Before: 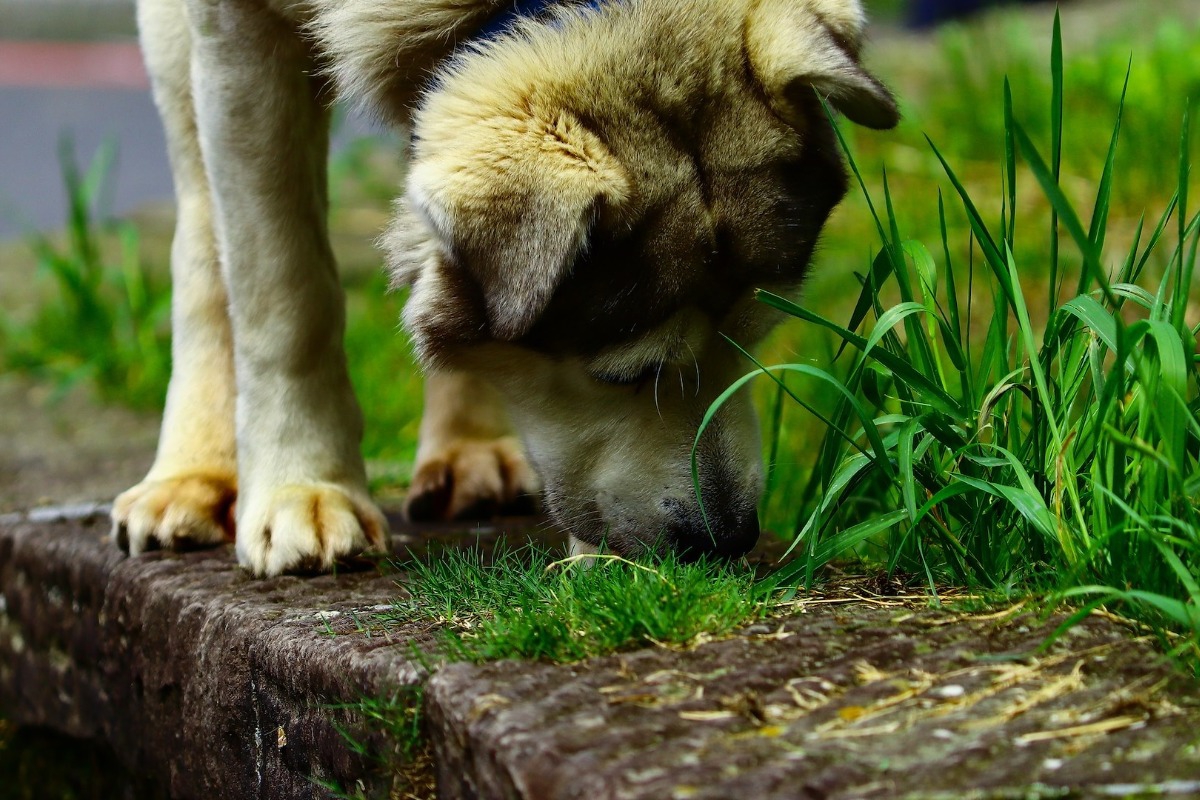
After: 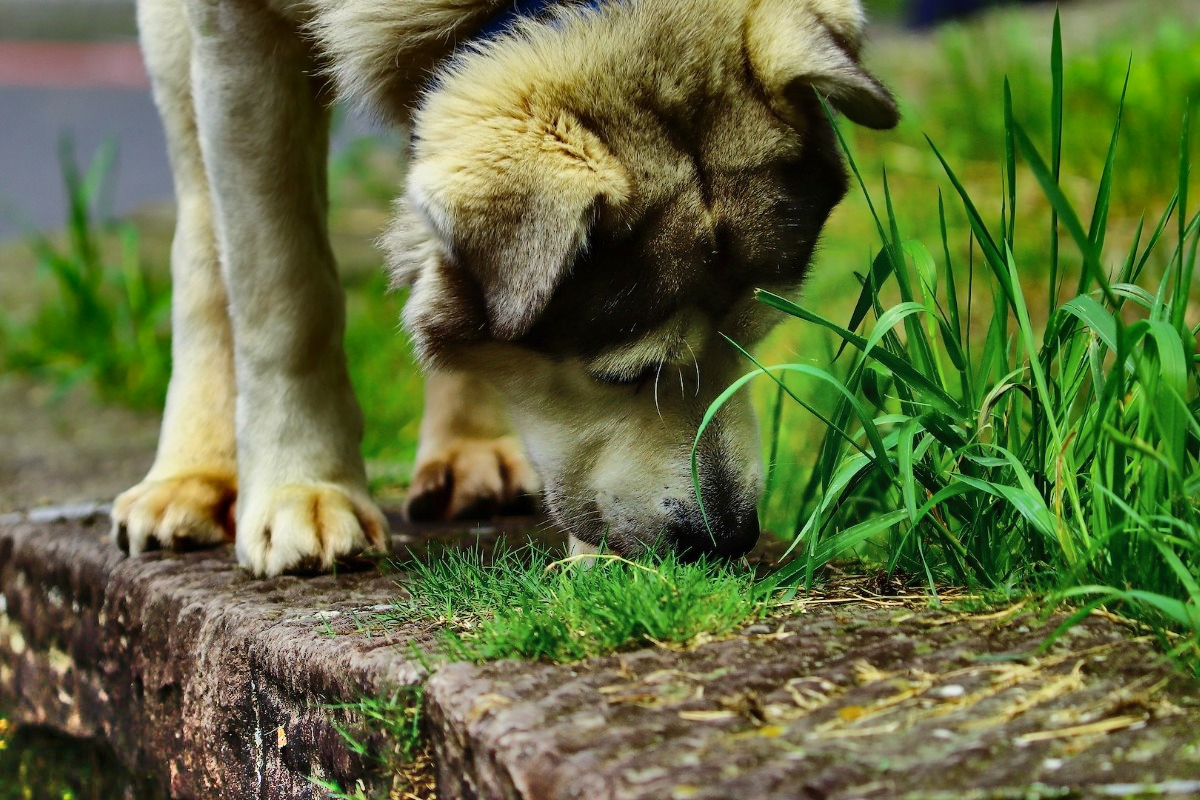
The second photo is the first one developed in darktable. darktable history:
shadows and highlights: radius 124.09, shadows 99.2, white point adjustment -2.85, highlights -98.38, soften with gaussian
